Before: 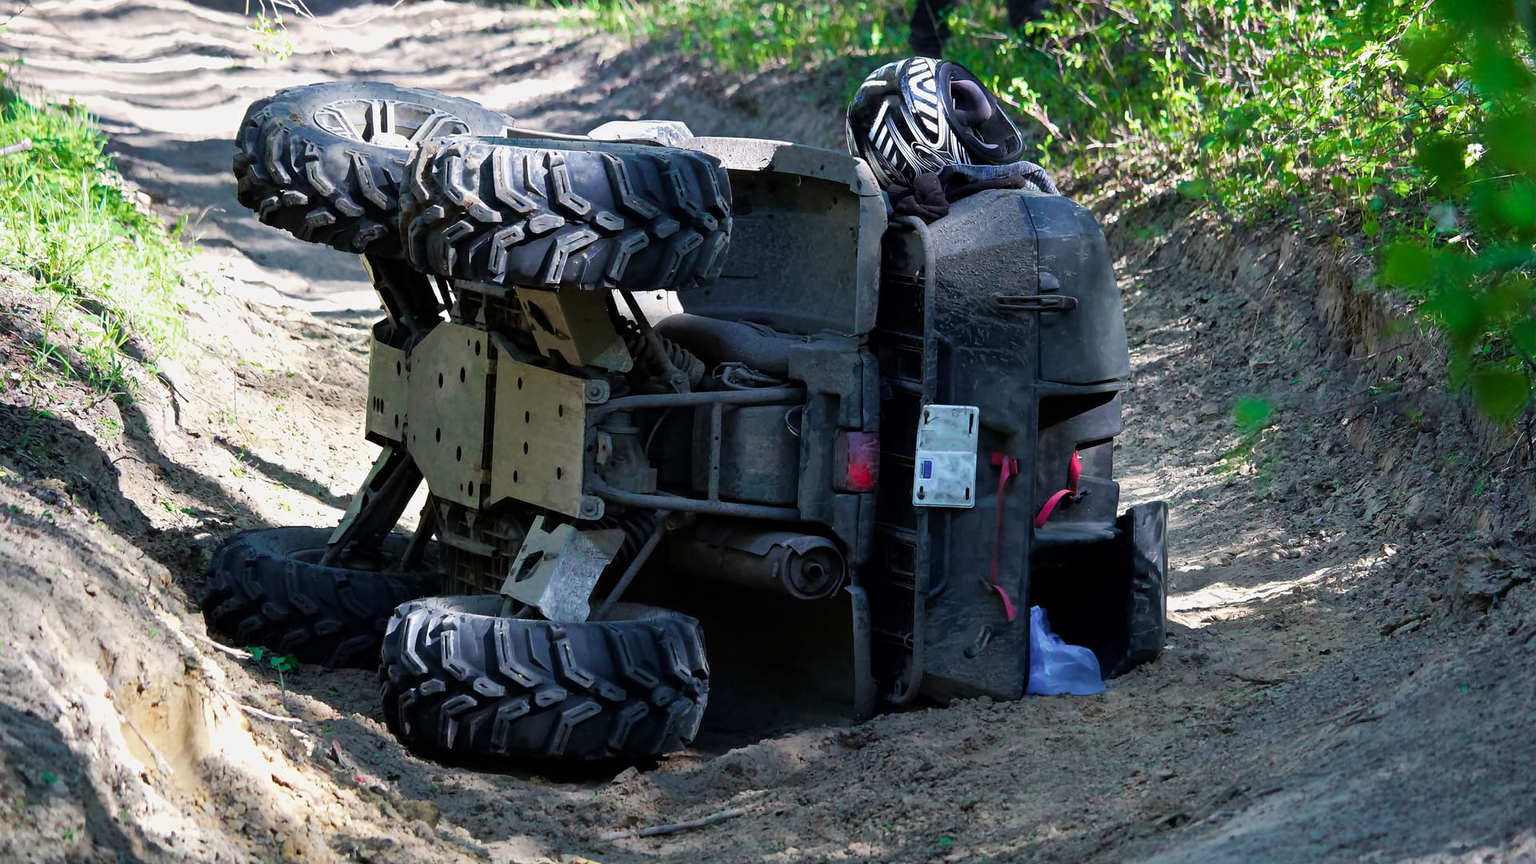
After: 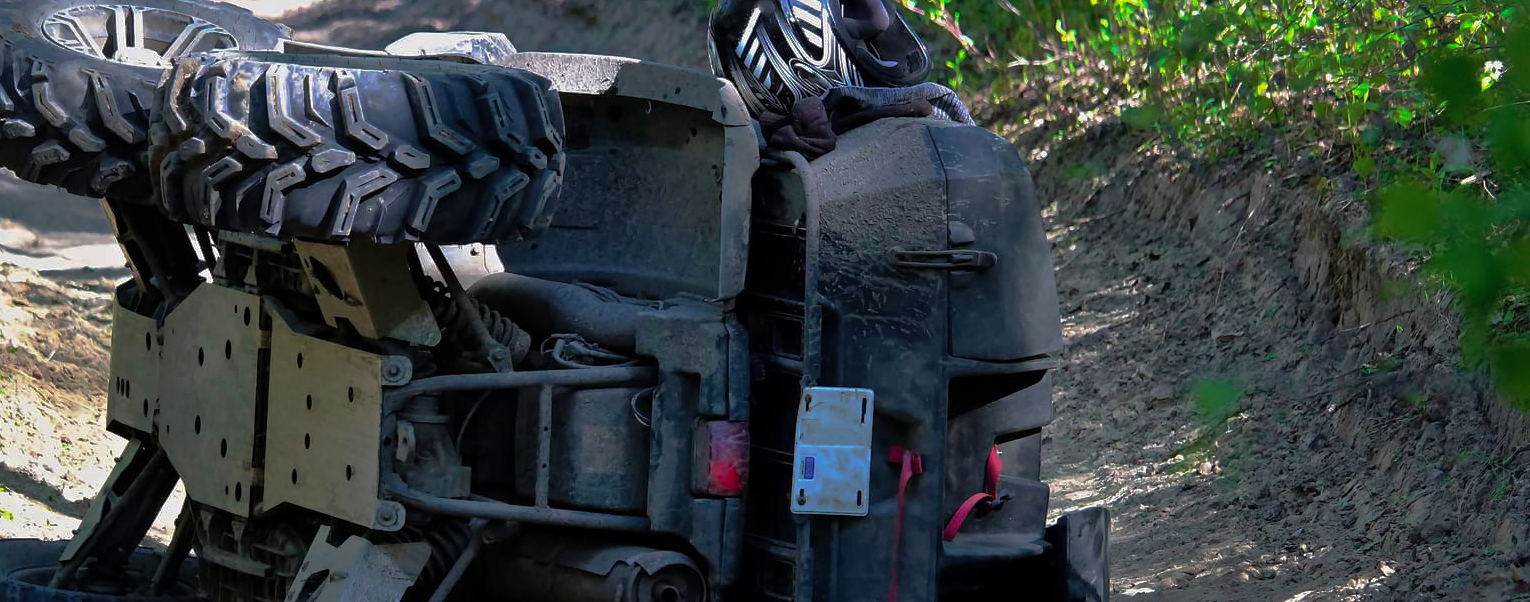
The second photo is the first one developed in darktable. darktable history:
crop: left 18.25%, top 11.088%, right 2.014%, bottom 33.166%
base curve: curves: ch0 [(0, 0) (0.564, 0.291) (0.802, 0.731) (1, 1)], preserve colors none
shadows and highlights: on, module defaults
